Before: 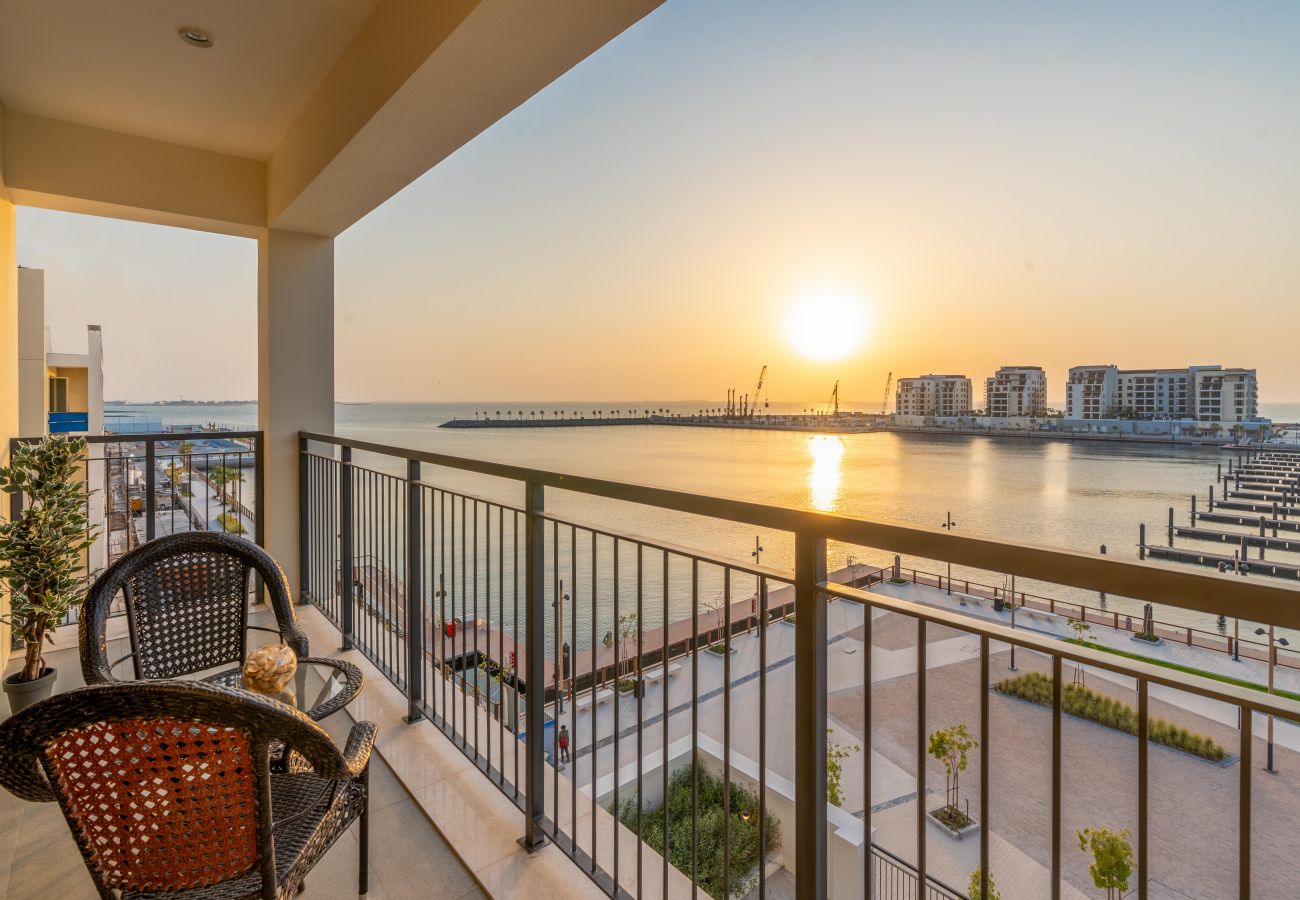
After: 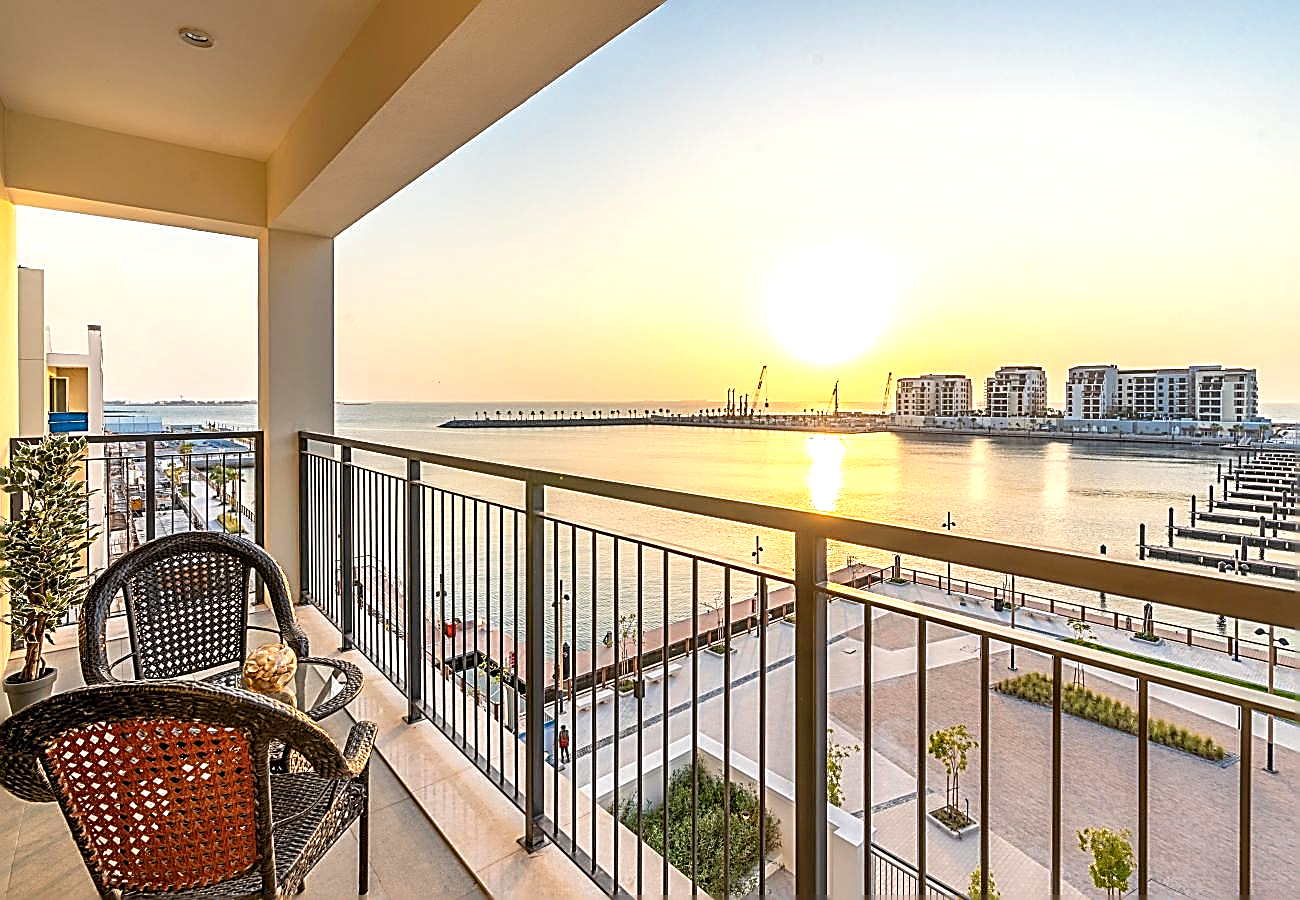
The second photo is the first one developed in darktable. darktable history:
sharpen: amount 1.861
exposure: black level correction 0, exposure 0.7 EV, compensate exposure bias true, compensate highlight preservation false
white balance: emerald 1
